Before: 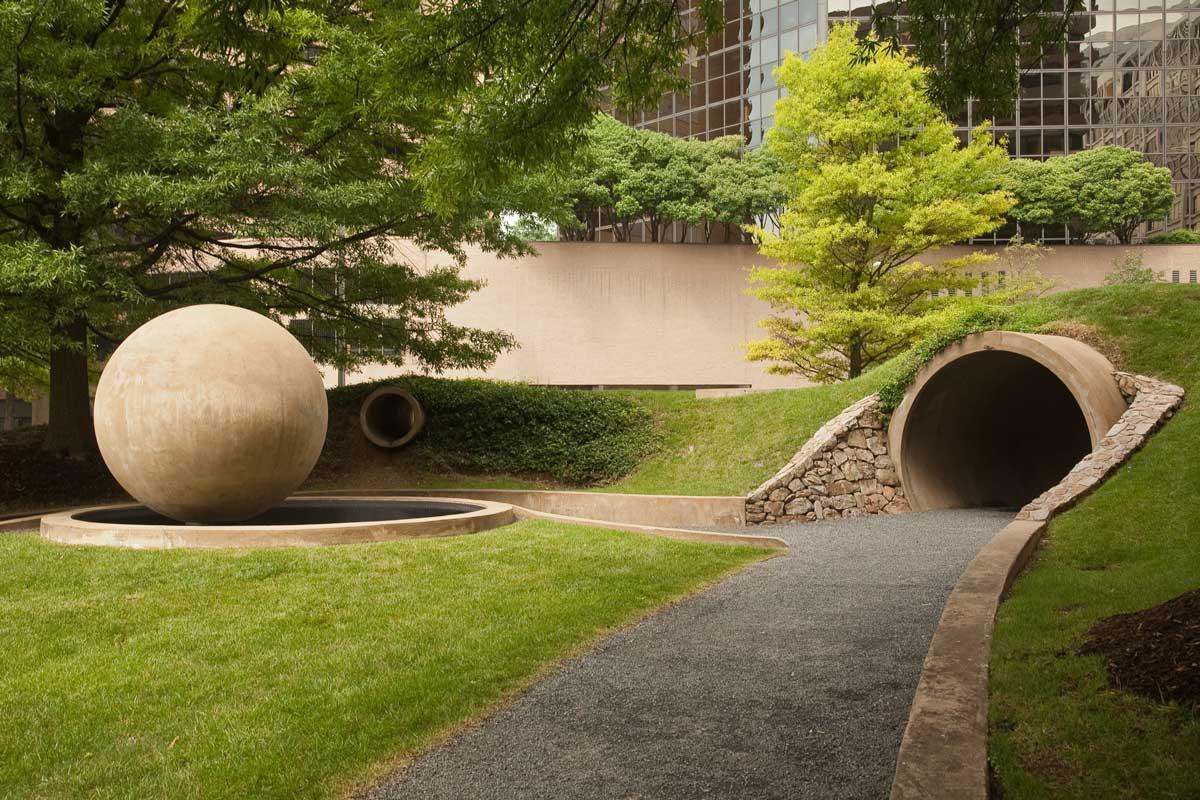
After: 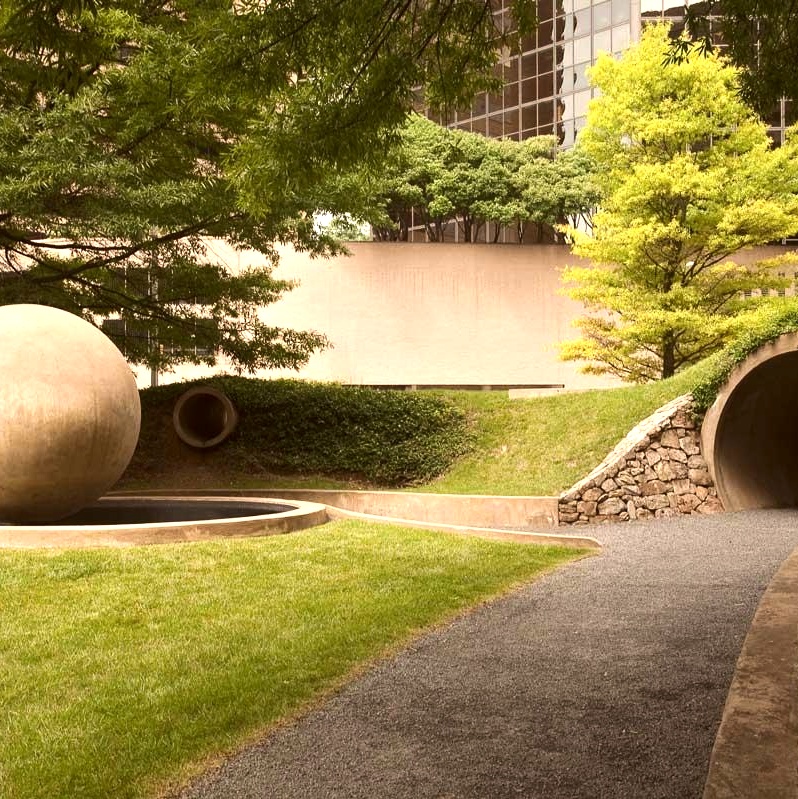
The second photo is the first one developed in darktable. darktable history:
tone equalizer: -8 EV 0.001 EV, -7 EV -0.002 EV, -6 EV 0.005 EV, -5 EV -0.036 EV, -4 EV -0.154 EV, -3 EV -0.158 EV, -2 EV 0.242 EV, -1 EV 0.715 EV, +0 EV 0.494 EV
color correction: highlights a* 6.49, highlights b* 8.42, shadows a* 5.51, shadows b* 7.18, saturation 0.888
crop and rotate: left 15.647%, right 17.804%
